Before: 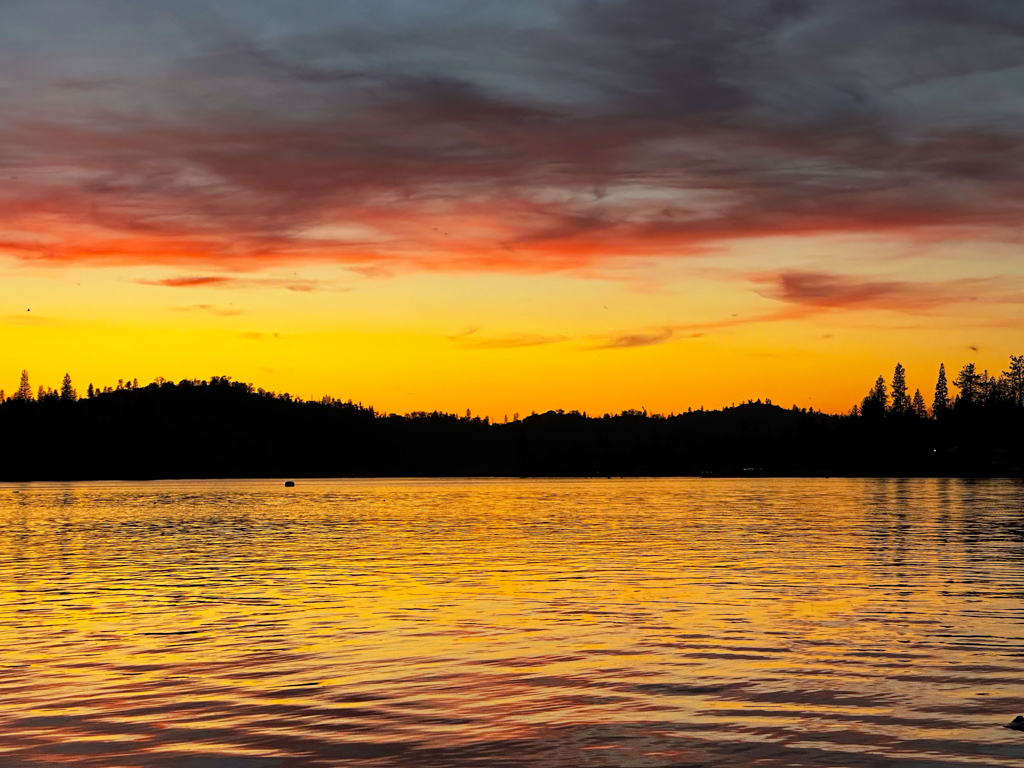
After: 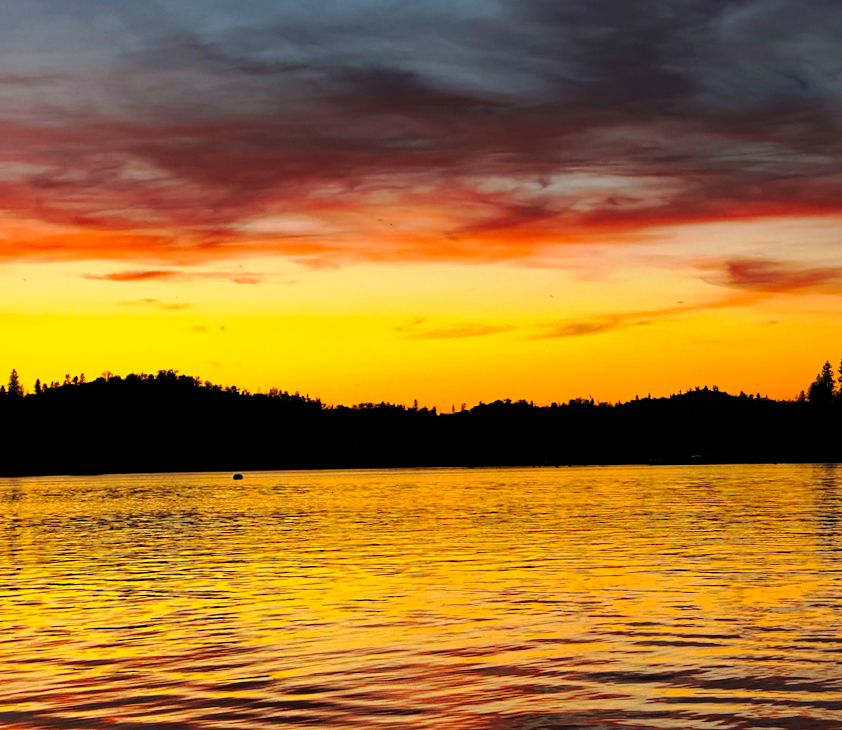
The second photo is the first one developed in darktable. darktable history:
tone curve: curves: ch0 [(0.003, 0) (0.066, 0.023) (0.154, 0.082) (0.281, 0.221) (0.405, 0.389) (0.517, 0.553) (0.716, 0.743) (0.822, 0.882) (1, 1)]; ch1 [(0, 0) (0.164, 0.115) (0.337, 0.332) (0.39, 0.398) (0.464, 0.461) (0.501, 0.5) (0.521, 0.526) (0.571, 0.606) (0.656, 0.677) (0.723, 0.731) (0.811, 0.796) (1, 1)]; ch2 [(0, 0) (0.337, 0.382) (0.464, 0.476) (0.501, 0.502) (0.527, 0.54) (0.556, 0.567) (0.575, 0.606) (0.659, 0.736) (1, 1)], preserve colors none
crop and rotate: angle 0.729°, left 4.485%, top 0.564%, right 11.81%, bottom 2.685%
